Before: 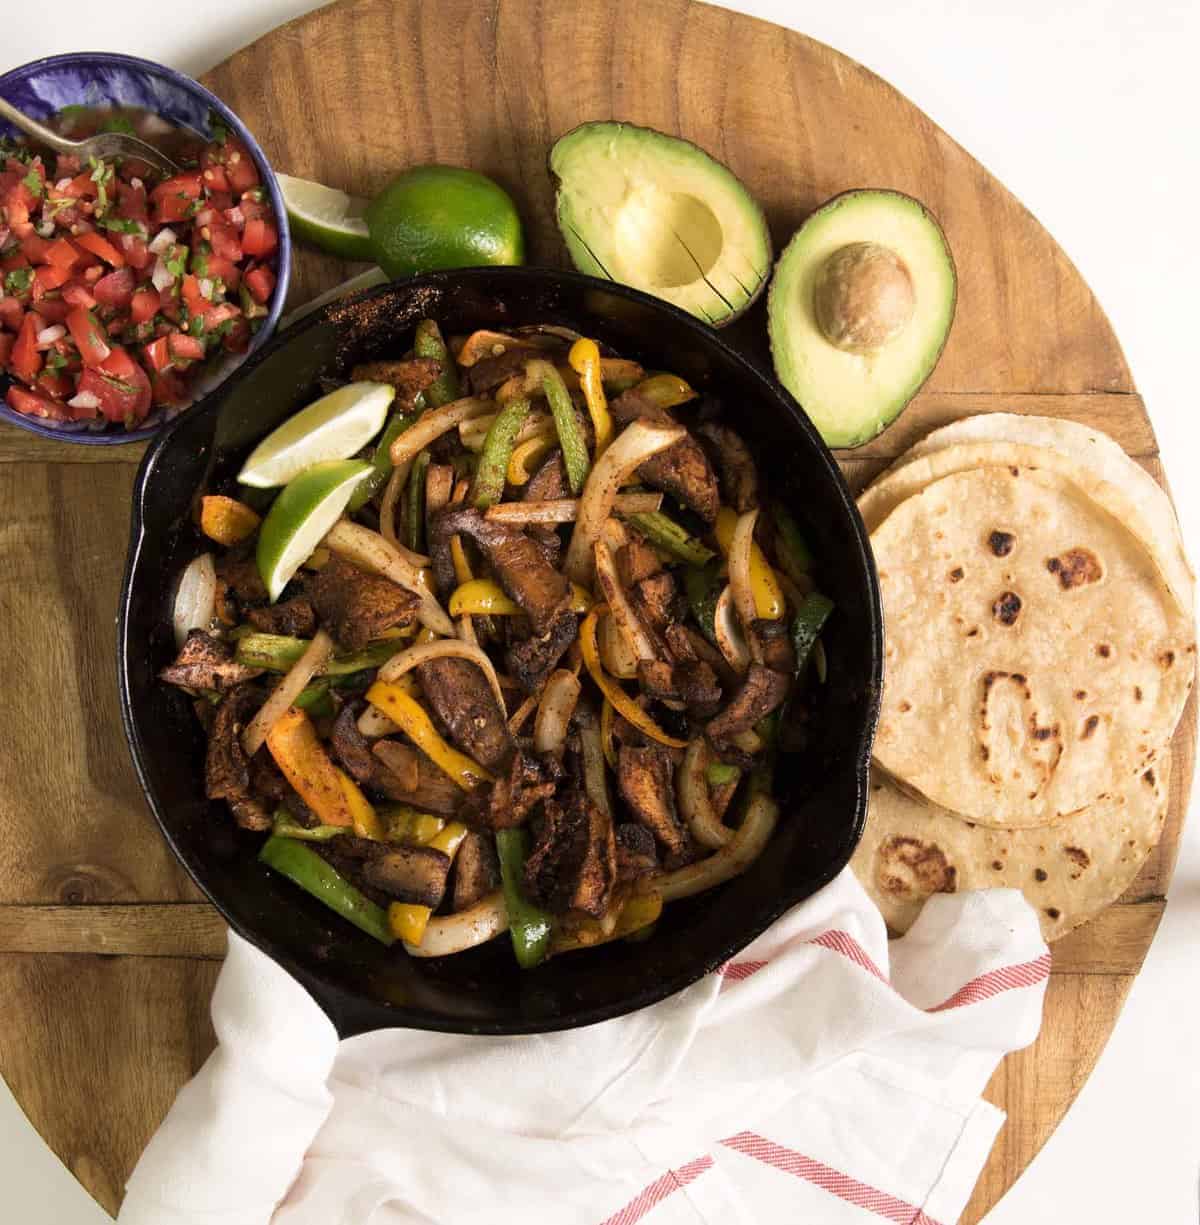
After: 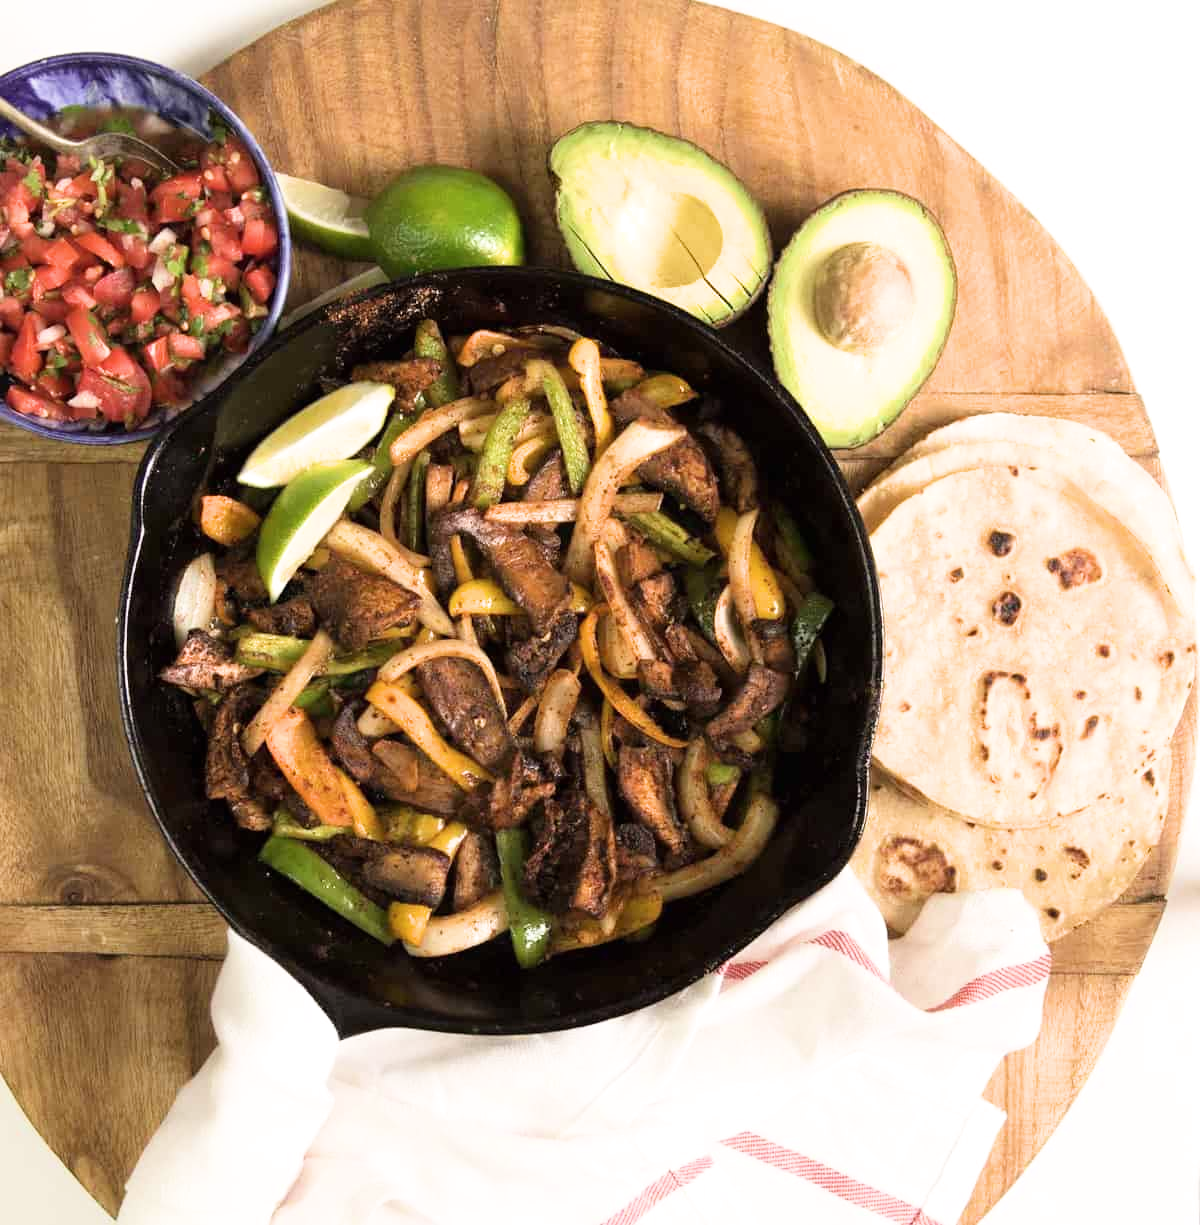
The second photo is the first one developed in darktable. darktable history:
exposure: black level correction 0, exposure 0.892 EV, compensate highlight preservation false
filmic rgb: black relative exposure -11.36 EV, white relative exposure 3.24 EV, threshold 3.05 EV, hardness 6.84, enable highlight reconstruction true
contrast brightness saturation: contrast 0.011, saturation -0.047
